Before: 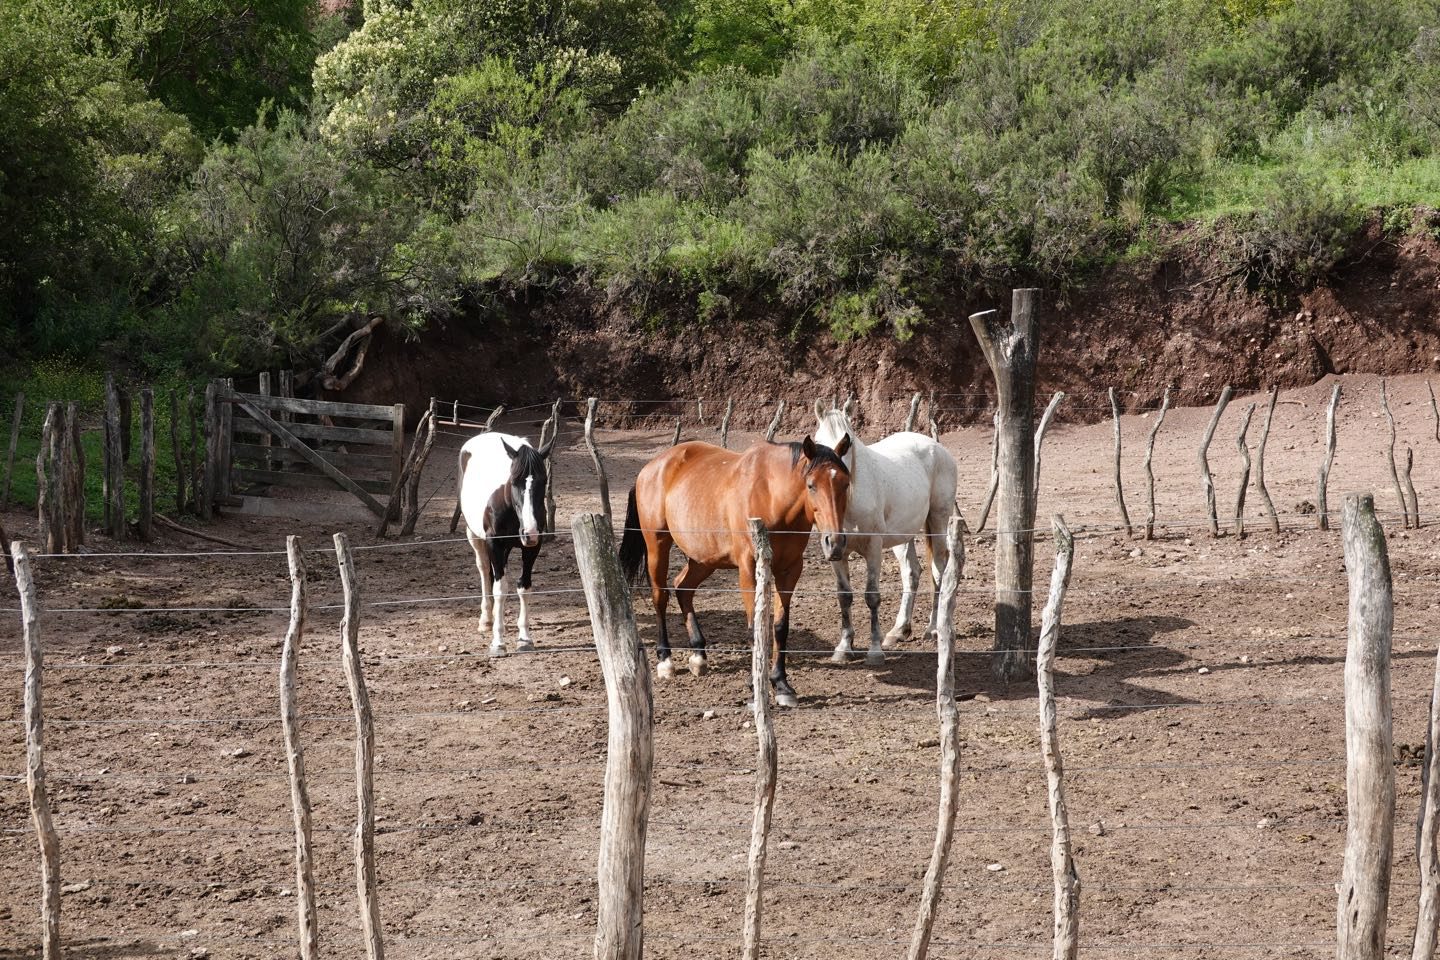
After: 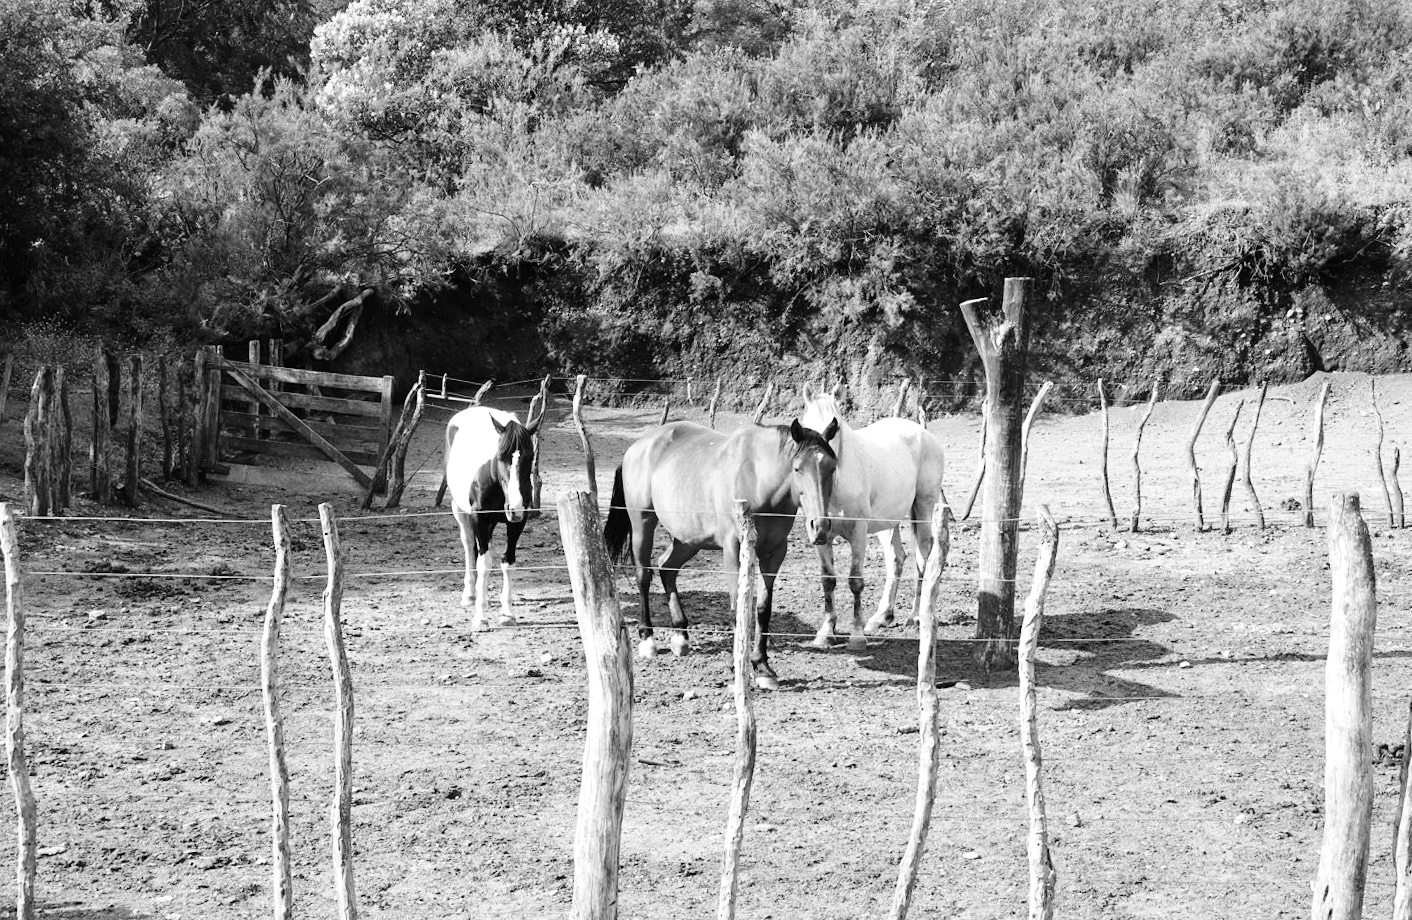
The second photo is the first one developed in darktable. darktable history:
rotate and perspective: rotation 1.57°, crop left 0.018, crop right 0.982, crop top 0.039, crop bottom 0.961
base curve: curves: ch0 [(0, 0) (0.008, 0.007) (0.022, 0.029) (0.048, 0.089) (0.092, 0.197) (0.191, 0.399) (0.275, 0.534) (0.357, 0.65) (0.477, 0.78) (0.542, 0.833) (0.799, 0.973) (1, 1)], preserve colors none
shadows and highlights: shadows -10, white point adjustment 1.5, highlights 10
monochrome: on, module defaults
